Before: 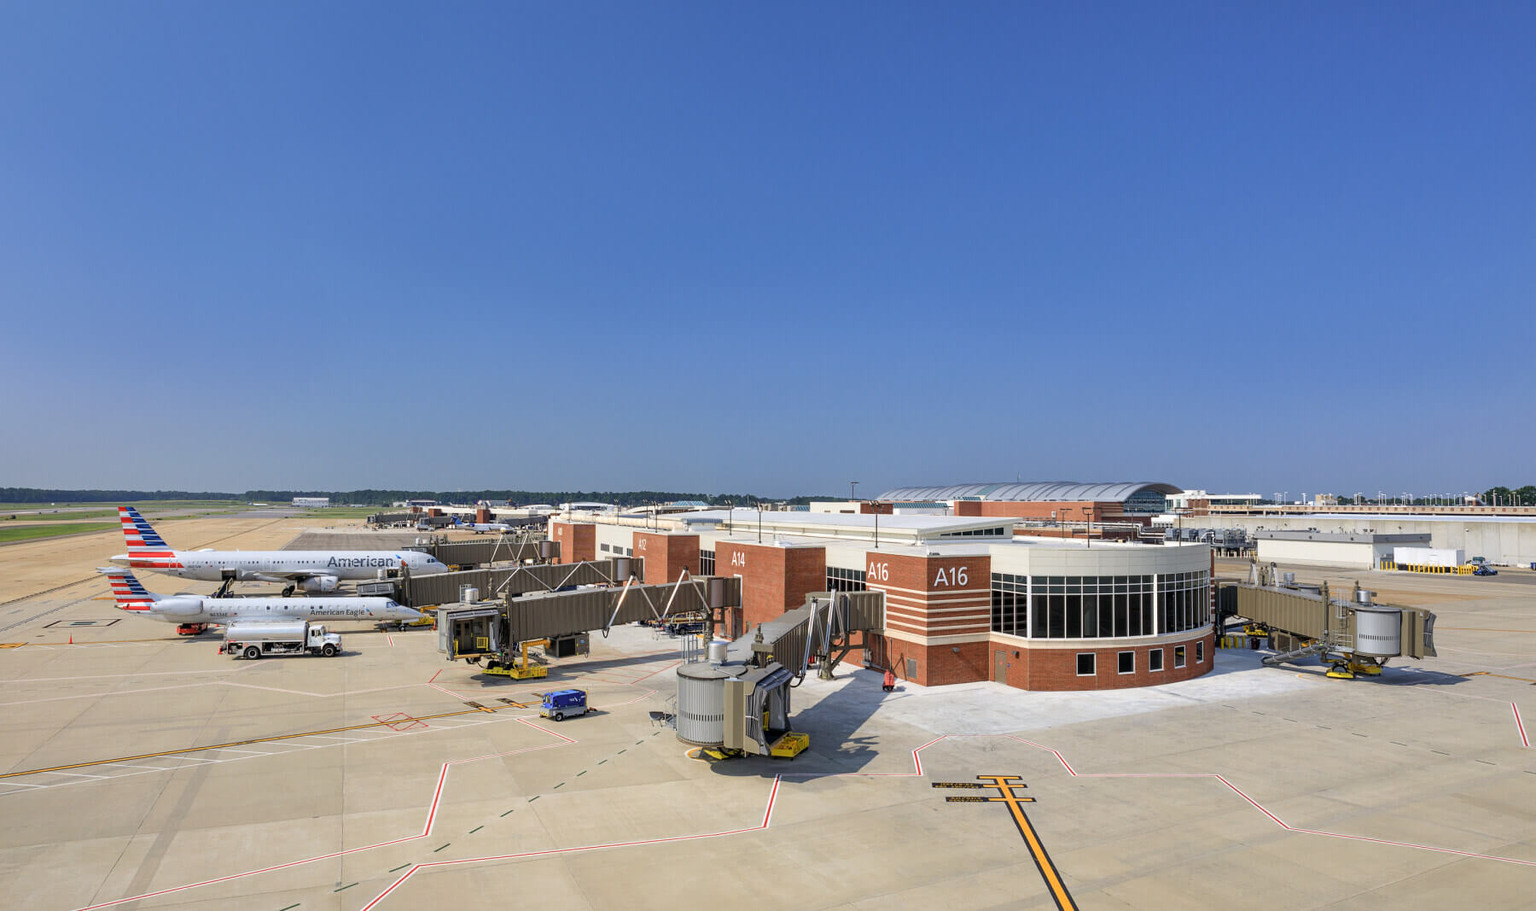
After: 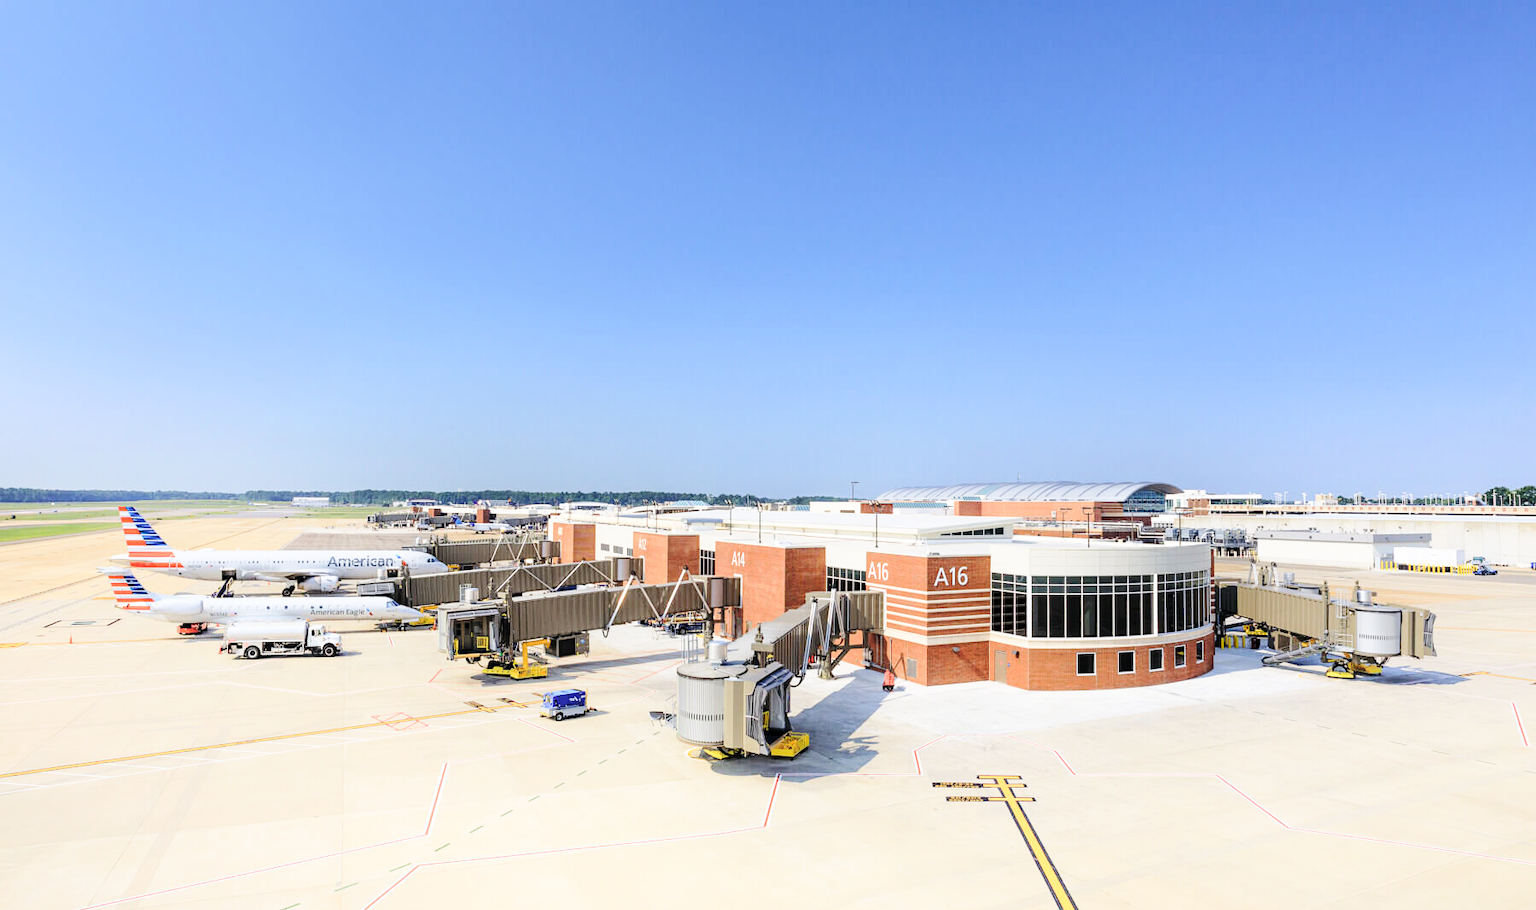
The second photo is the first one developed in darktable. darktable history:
base curve: curves: ch0 [(0, 0) (0.028, 0.03) (0.121, 0.232) (0.46, 0.748) (0.859, 0.968) (1, 1)], preserve colors none
shadows and highlights: shadows -41.33, highlights 62.42, soften with gaussian
